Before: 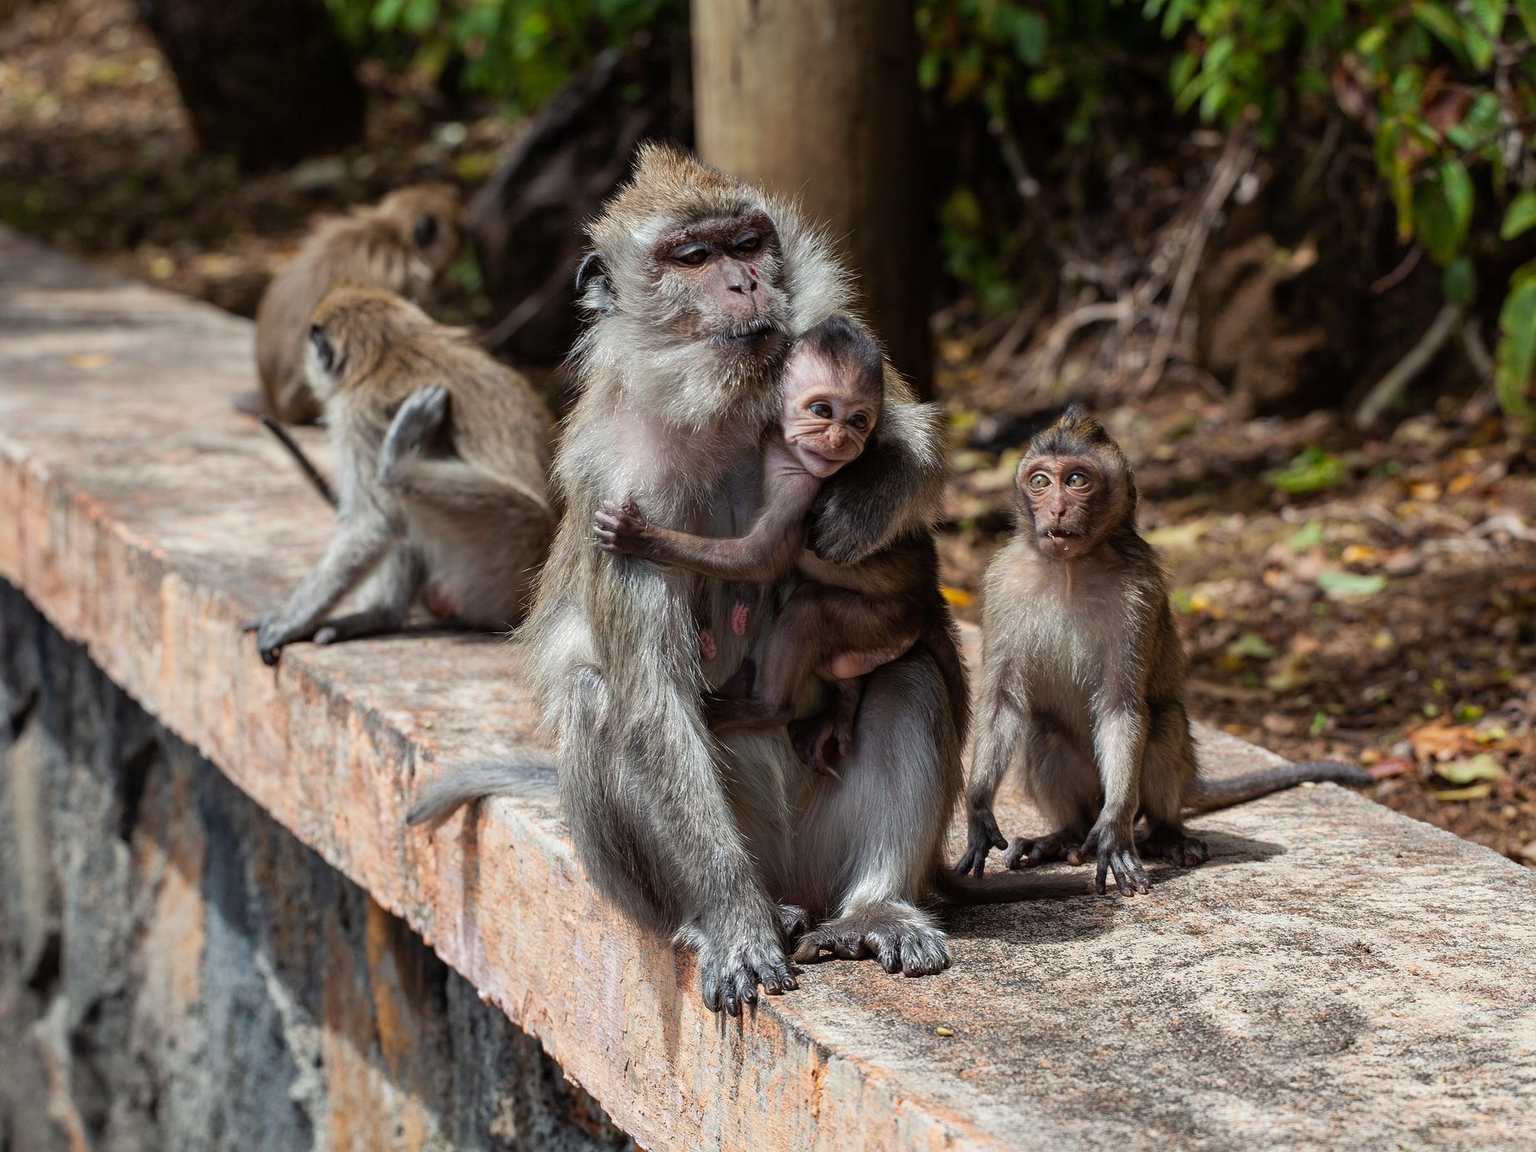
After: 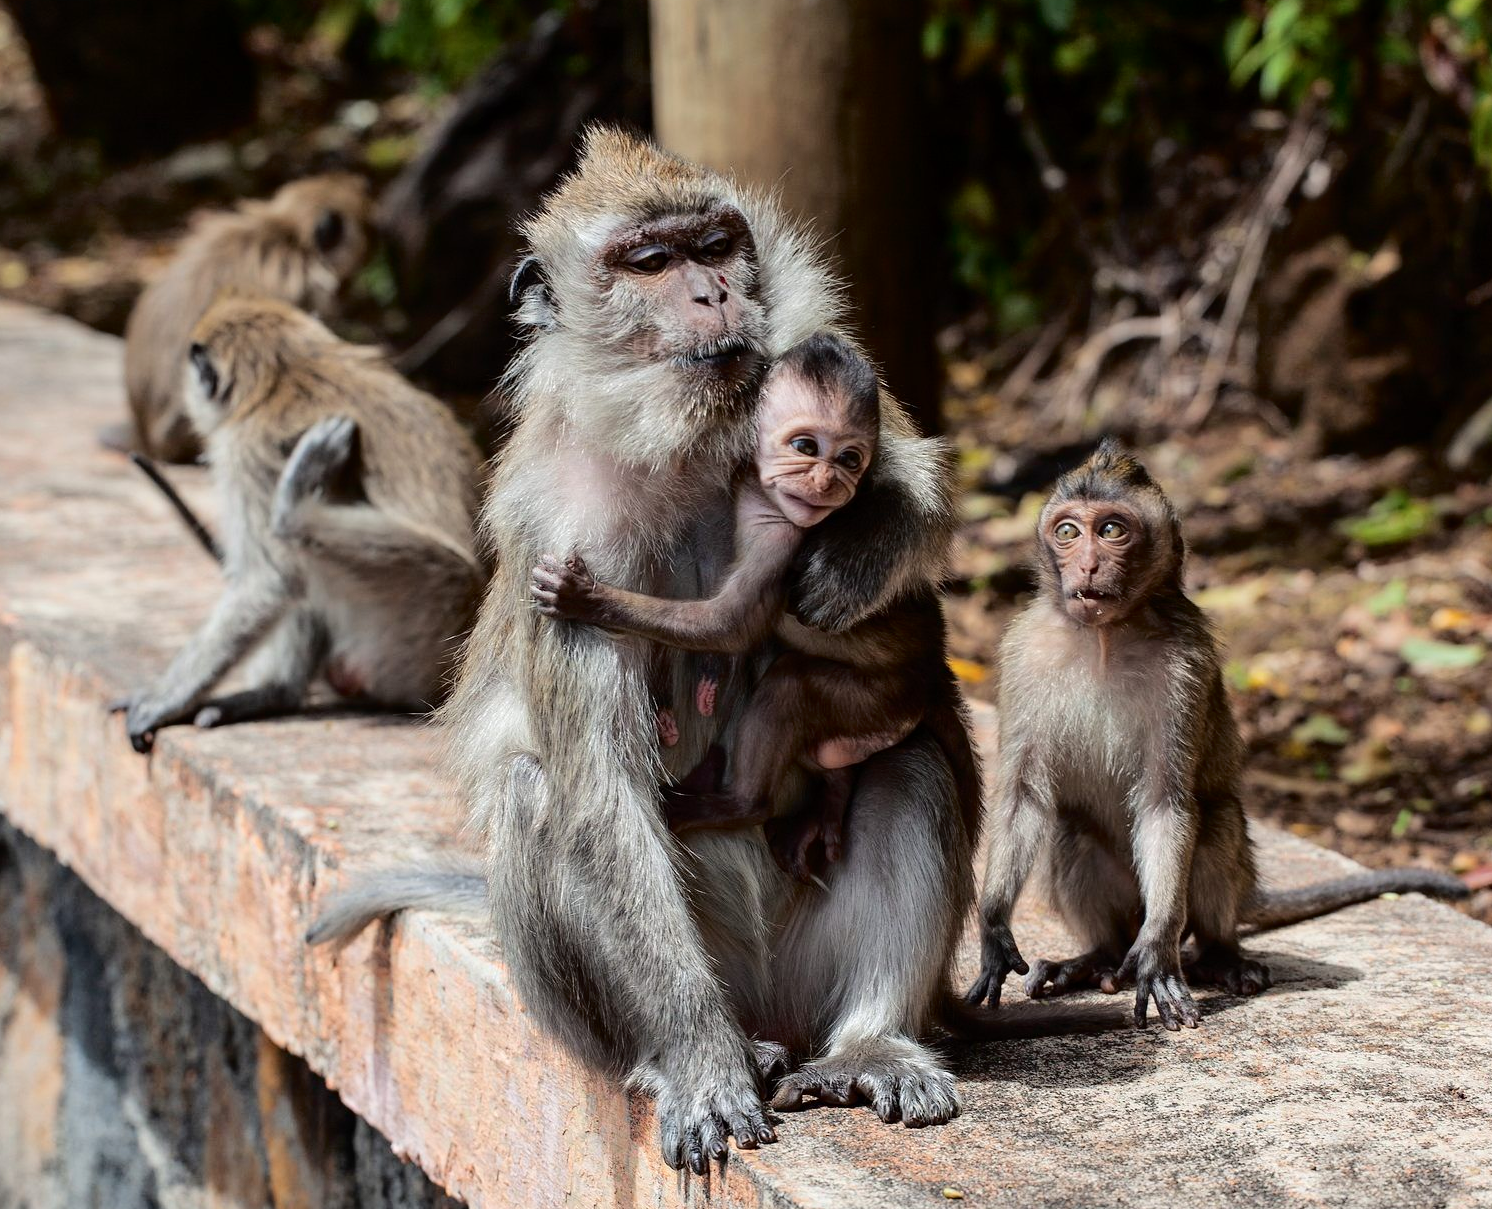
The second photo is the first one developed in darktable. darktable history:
tone curve: curves: ch0 [(0, 0) (0.003, 0.001) (0.011, 0.004) (0.025, 0.013) (0.044, 0.022) (0.069, 0.035) (0.1, 0.053) (0.136, 0.088) (0.177, 0.149) (0.224, 0.213) (0.277, 0.293) (0.335, 0.381) (0.399, 0.463) (0.468, 0.546) (0.543, 0.616) (0.623, 0.693) (0.709, 0.766) (0.801, 0.843) (0.898, 0.921) (1, 1)], color space Lab, independent channels, preserve colors none
crop: left 9.943%, top 3.464%, right 9.24%, bottom 9.212%
